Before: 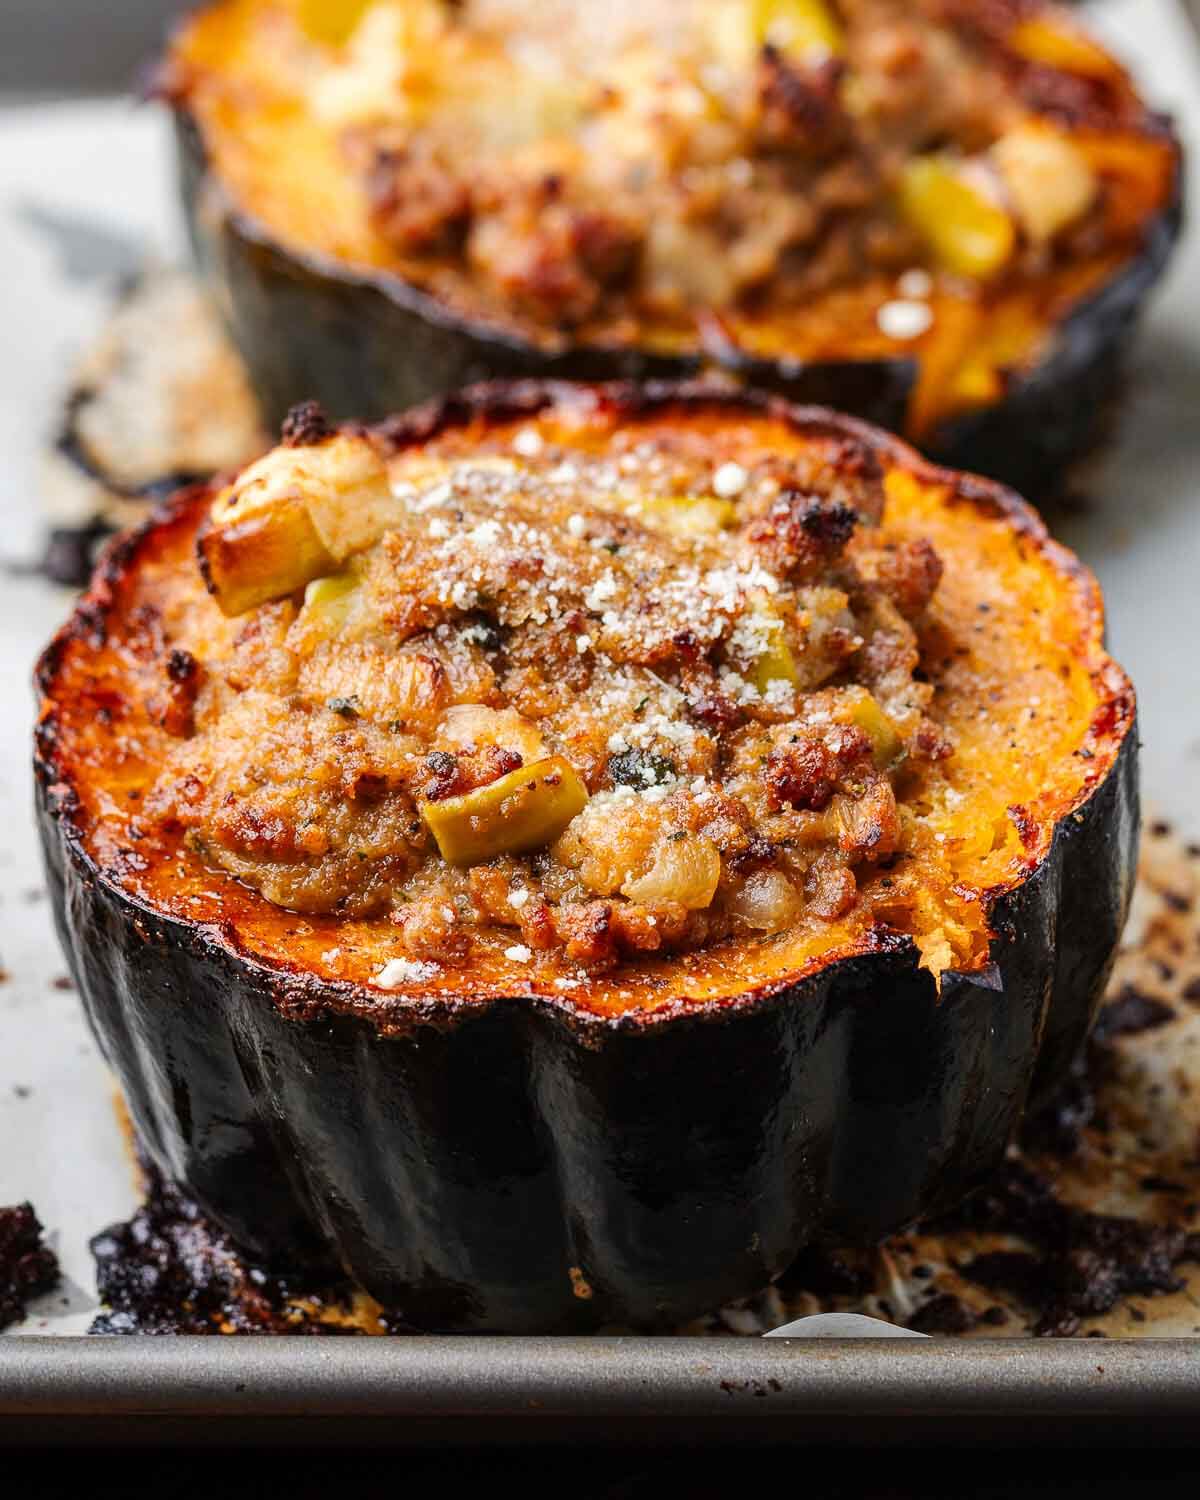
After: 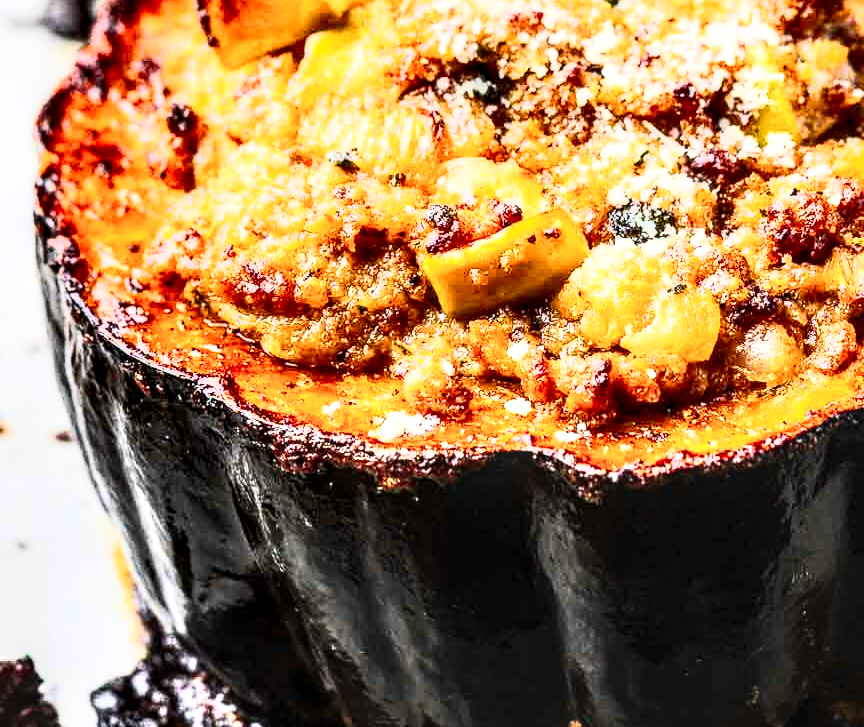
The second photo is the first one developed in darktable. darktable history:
crop: top 36.498%, right 27.964%, bottom 14.995%
contrast brightness saturation: contrast 0.39, brightness 0.53
tone curve: curves: ch0 [(0, 0.023) (0.132, 0.075) (0.251, 0.186) (0.463, 0.461) (0.662, 0.757) (0.854, 0.909) (1, 0.973)]; ch1 [(0, 0) (0.447, 0.411) (0.483, 0.469) (0.498, 0.496) (0.518, 0.514) (0.561, 0.579) (0.604, 0.645) (0.669, 0.73) (0.819, 0.93) (1, 1)]; ch2 [(0, 0) (0.307, 0.315) (0.425, 0.438) (0.483, 0.477) (0.503, 0.503) (0.526, 0.534) (0.567, 0.569) (0.617, 0.674) (0.703, 0.797) (0.985, 0.966)], color space Lab, independent channels
local contrast: highlights 65%, shadows 54%, detail 169%, midtone range 0.514
